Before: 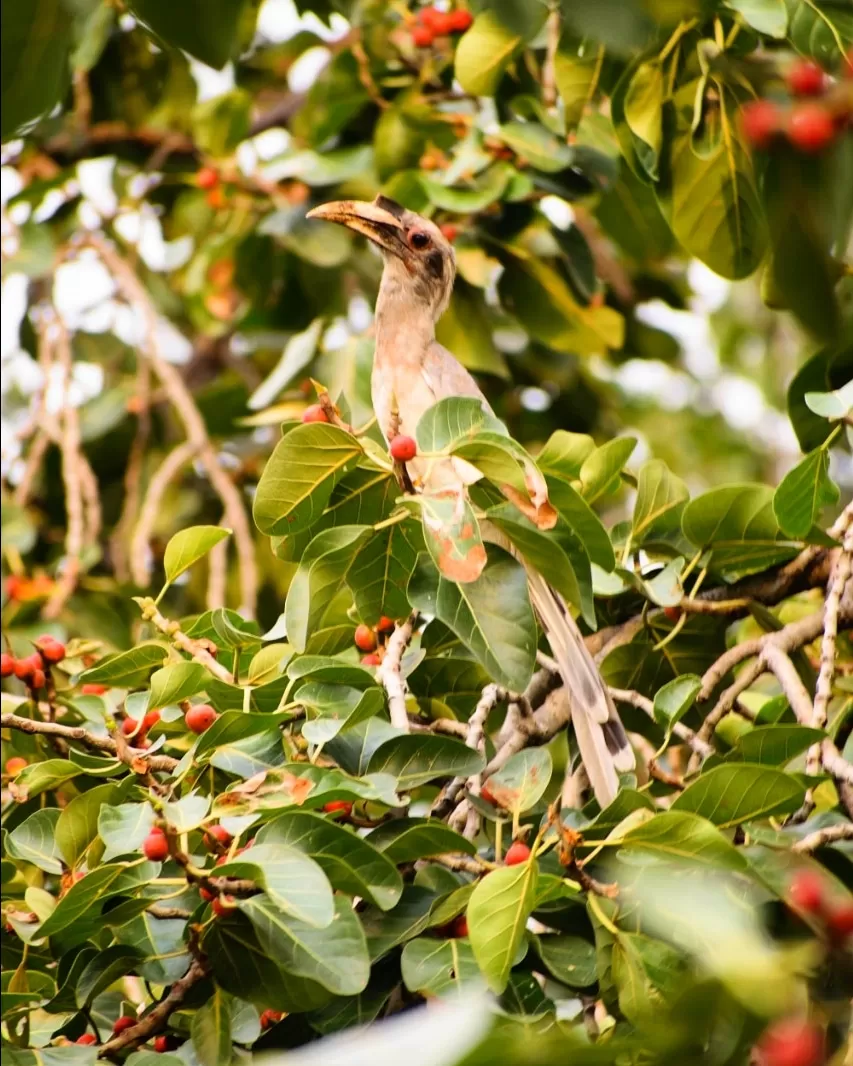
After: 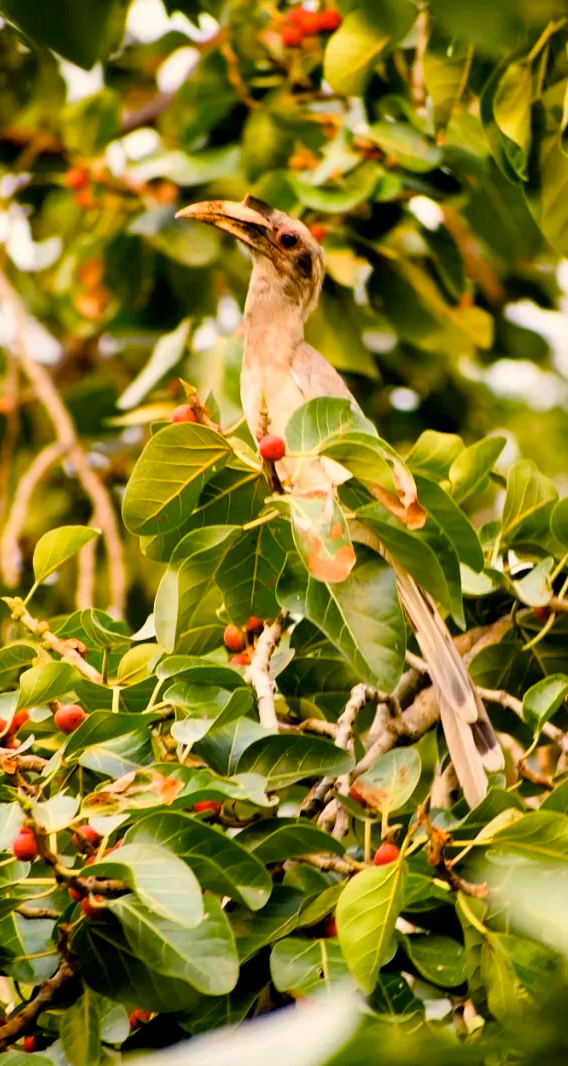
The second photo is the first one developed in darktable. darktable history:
crop: left 15.419%, right 17.914%
color balance rgb: shadows lift › chroma 3%, shadows lift › hue 240.84°, highlights gain › chroma 3%, highlights gain › hue 73.2°, global offset › luminance -0.5%, perceptual saturation grading › global saturation 20%, perceptual saturation grading › highlights -25%, perceptual saturation grading › shadows 50%, global vibrance 25.26%
